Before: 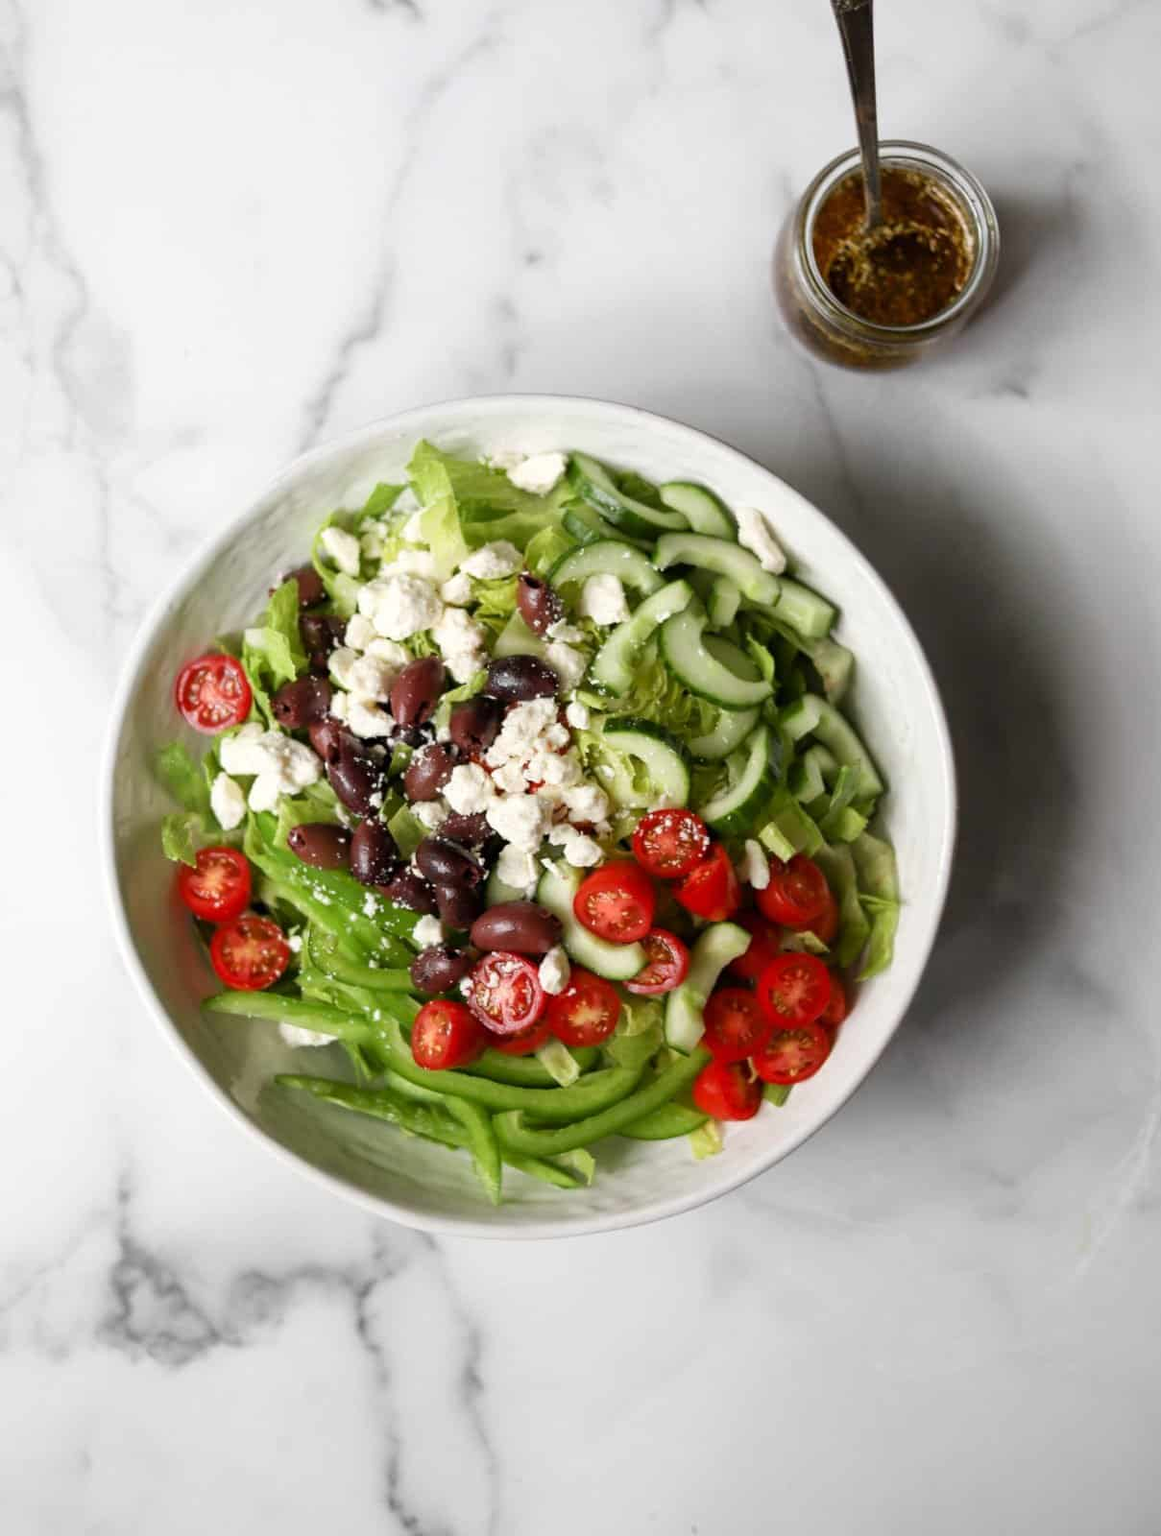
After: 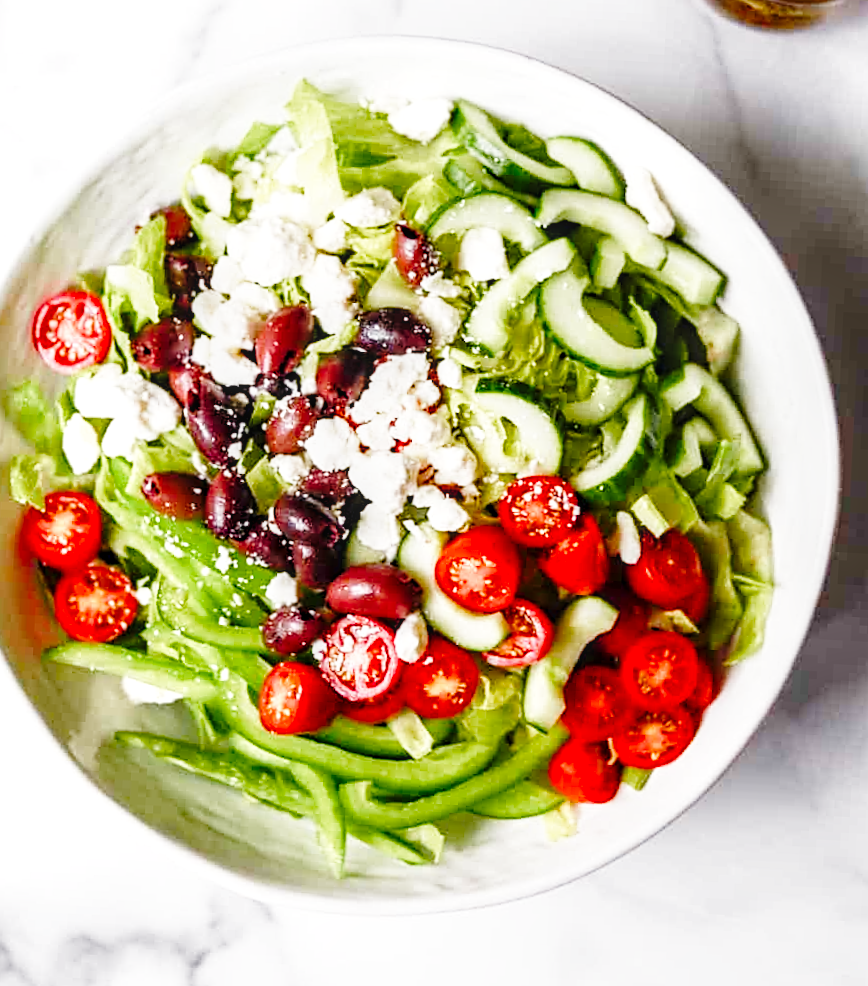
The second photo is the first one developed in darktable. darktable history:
base curve: curves: ch0 [(0, 0) (0.028, 0.03) (0.105, 0.232) (0.387, 0.748) (0.754, 0.968) (1, 1)], fusion 1, exposure shift 0.576, preserve colors none
color balance rgb: shadows lift › chroma 1%, shadows lift › hue 113°, highlights gain › chroma 0.2%, highlights gain › hue 333°, perceptual saturation grading › global saturation 20%, perceptual saturation grading › highlights -50%, perceptual saturation grading › shadows 25%, contrast -10%
color balance: gamma [0.9, 0.988, 0.975, 1.025], gain [1.05, 1, 1, 1]
contrast brightness saturation: saturation -0.05
local contrast: on, module defaults
rotate and perspective: rotation -0.45°, automatic cropping original format, crop left 0.008, crop right 0.992, crop top 0.012, crop bottom 0.988
crop and rotate: angle -3.37°, left 9.79%, top 20.73%, right 12.42%, bottom 11.82%
sharpen: on, module defaults
